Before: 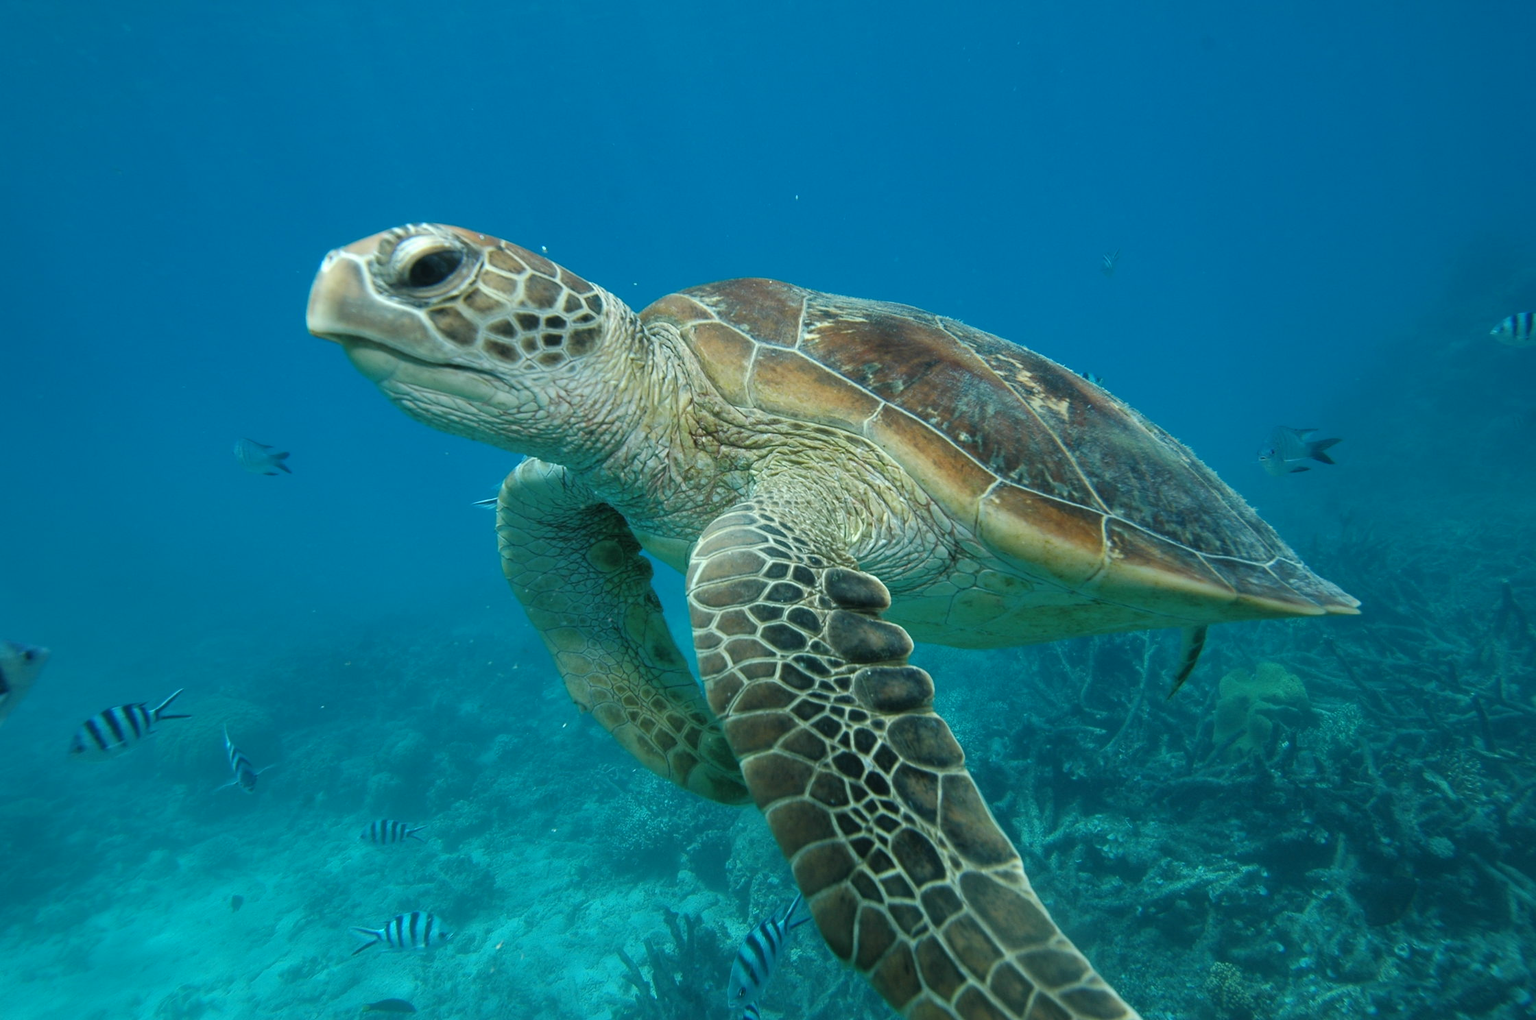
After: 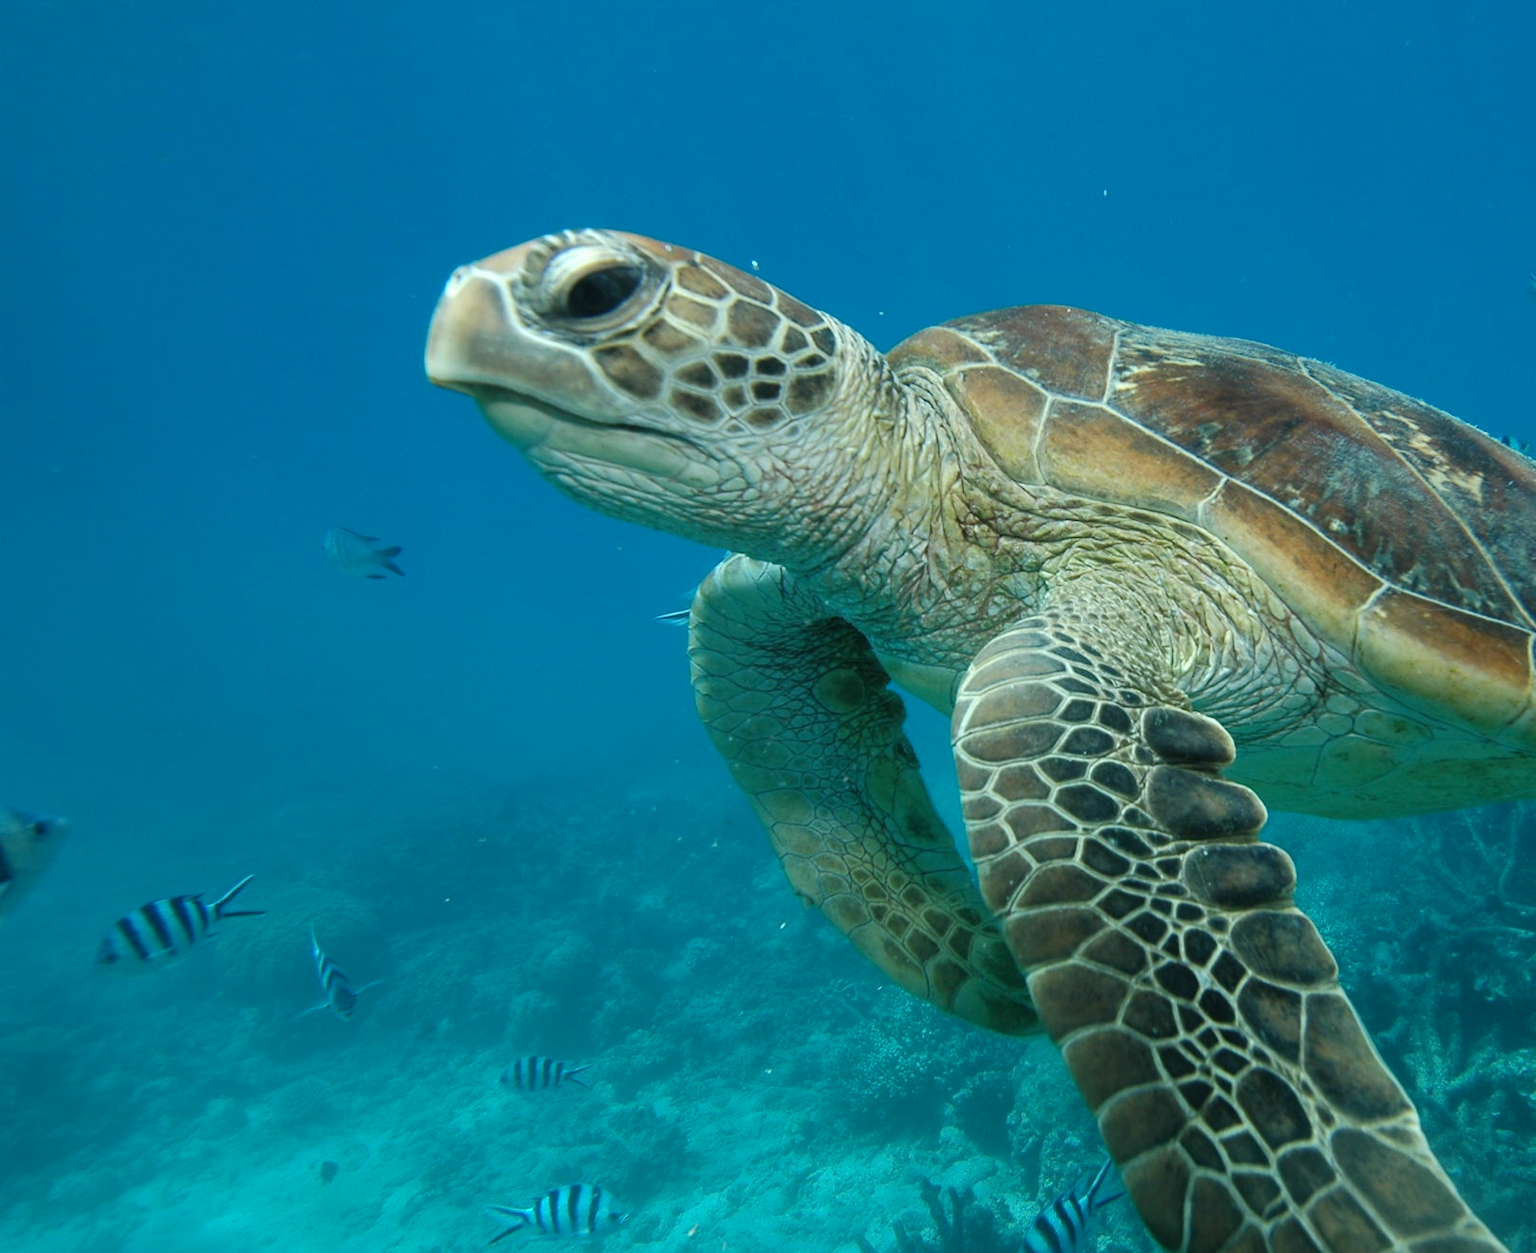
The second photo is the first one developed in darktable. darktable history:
contrast brightness saturation: contrast 0.079, saturation 0.022
crop: top 5.764%, right 27.862%, bottom 5.641%
